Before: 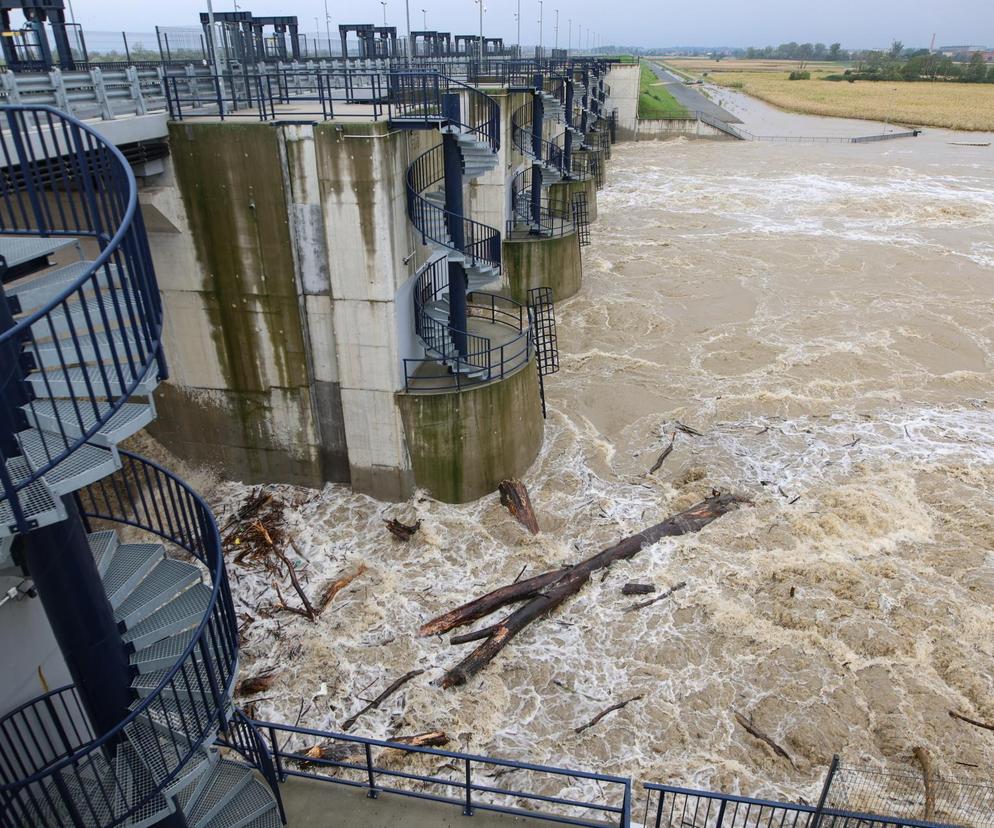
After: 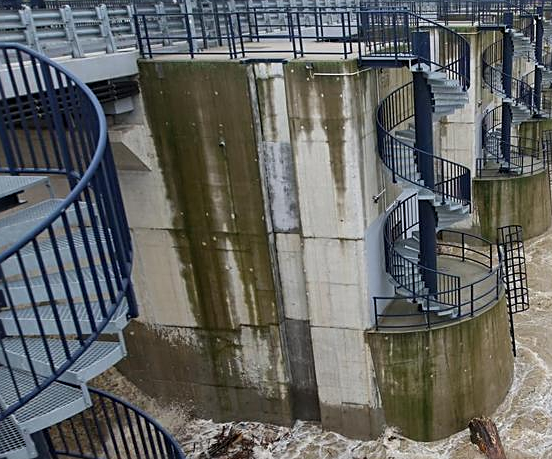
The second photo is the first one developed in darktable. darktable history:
crop and rotate: left 3.067%, top 7.529%, right 41.313%, bottom 36.93%
sharpen: on, module defaults
